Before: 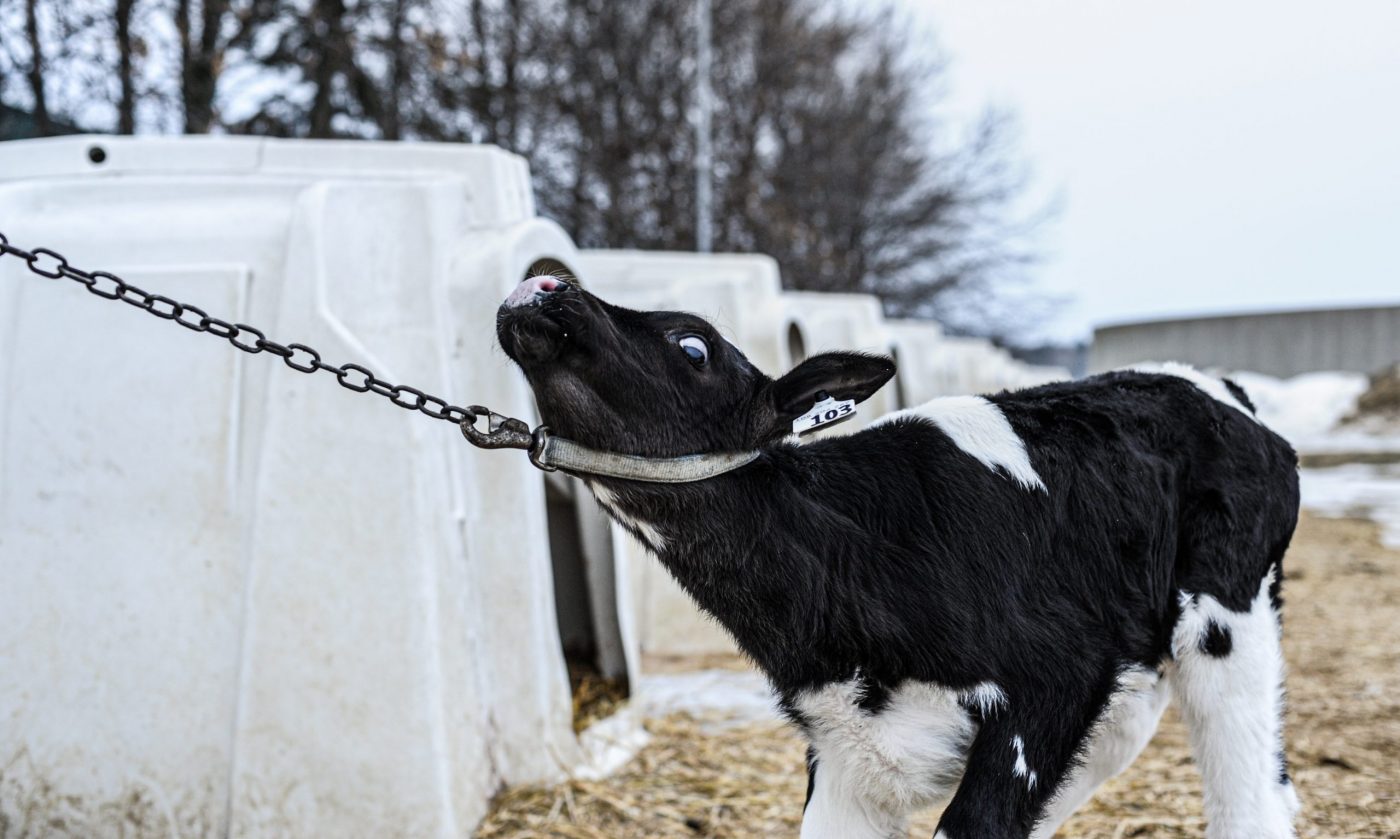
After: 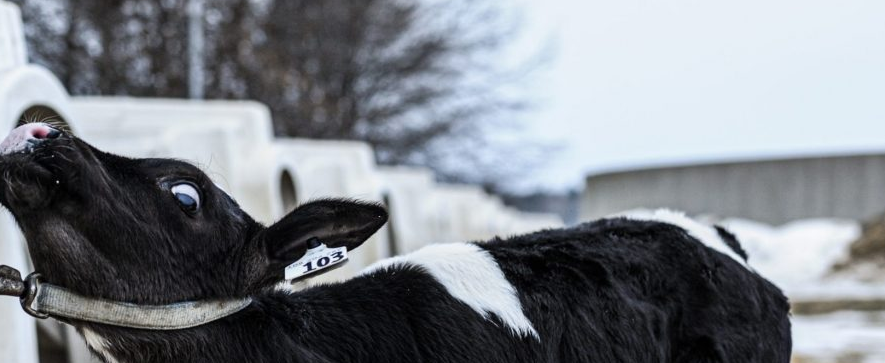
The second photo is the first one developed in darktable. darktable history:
crop: left 36.304%, top 18.253%, right 0.415%, bottom 38.438%
